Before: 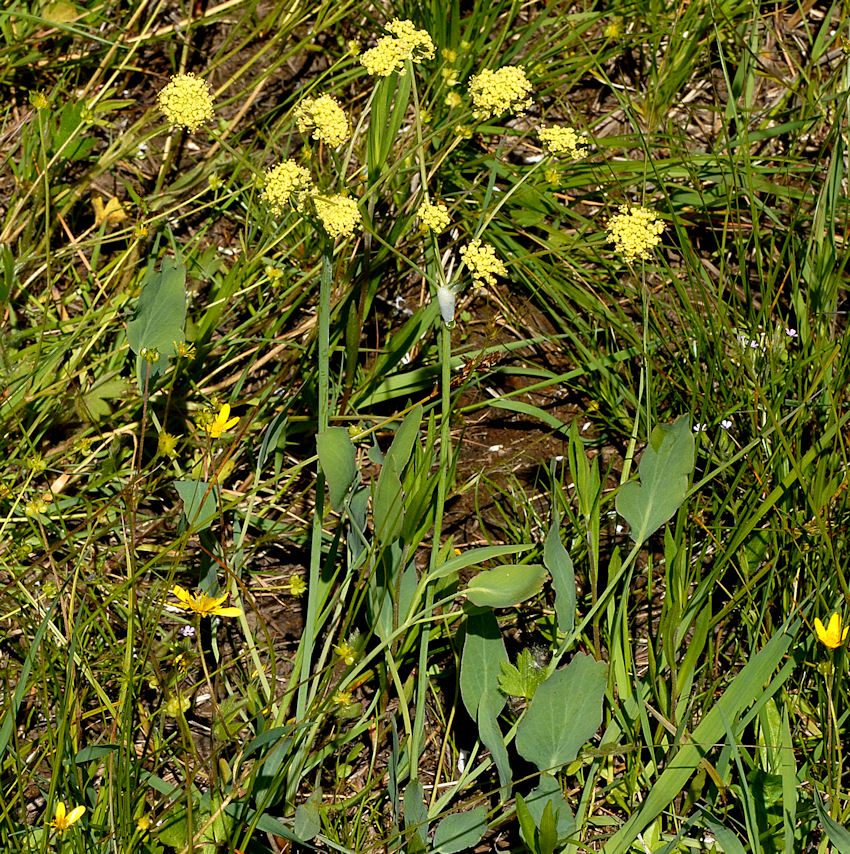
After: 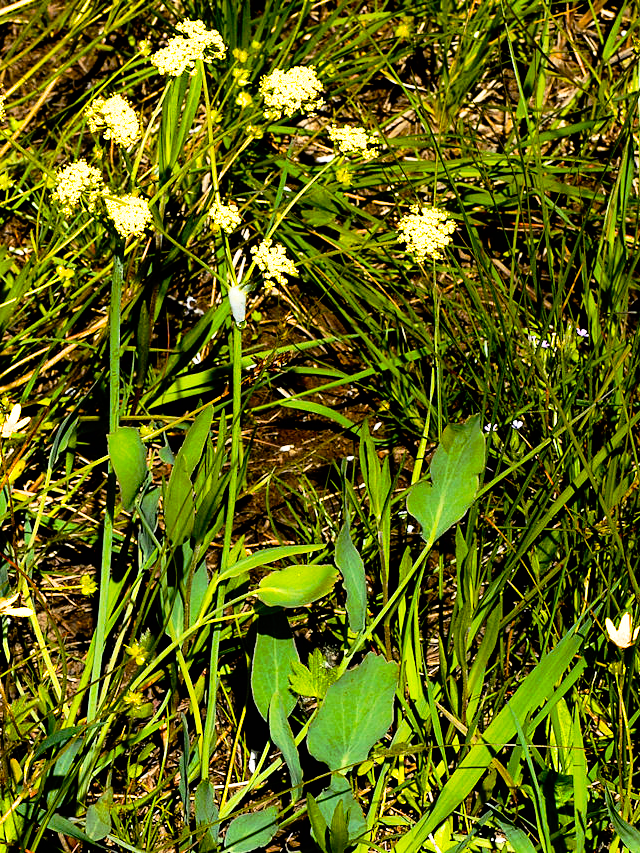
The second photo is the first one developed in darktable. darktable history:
exposure: black level correction 0, compensate exposure bias true, compensate highlight preservation false
color balance rgb: linear chroma grading › global chroma 15%, perceptual saturation grading › global saturation 30%
crop and rotate: left 24.6%
tone equalizer: -8 EV -0.001 EV, -7 EV 0.001 EV, -6 EV -0.002 EV, -5 EV -0.003 EV, -4 EV -0.062 EV, -3 EV -0.222 EV, -2 EV -0.267 EV, -1 EV 0.105 EV, +0 EV 0.303 EV
local contrast: mode bilateral grid, contrast 10, coarseness 25, detail 110%, midtone range 0.2
filmic rgb: black relative exposure -16 EV, white relative exposure 6.29 EV, hardness 5.1, contrast 1.35
tone curve: curves: ch0 [(0, 0) (0.003, 0.005) (0.011, 0.008) (0.025, 0.014) (0.044, 0.021) (0.069, 0.027) (0.1, 0.041) (0.136, 0.083) (0.177, 0.138) (0.224, 0.197) (0.277, 0.259) (0.335, 0.331) (0.399, 0.399) (0.468, 0.476) (0.543, 0.547) (0.623, 0.635) (0.709, 0.753) (0.801, 0.847) (0.898, 0.94) (1, 1)], preserve colors none
